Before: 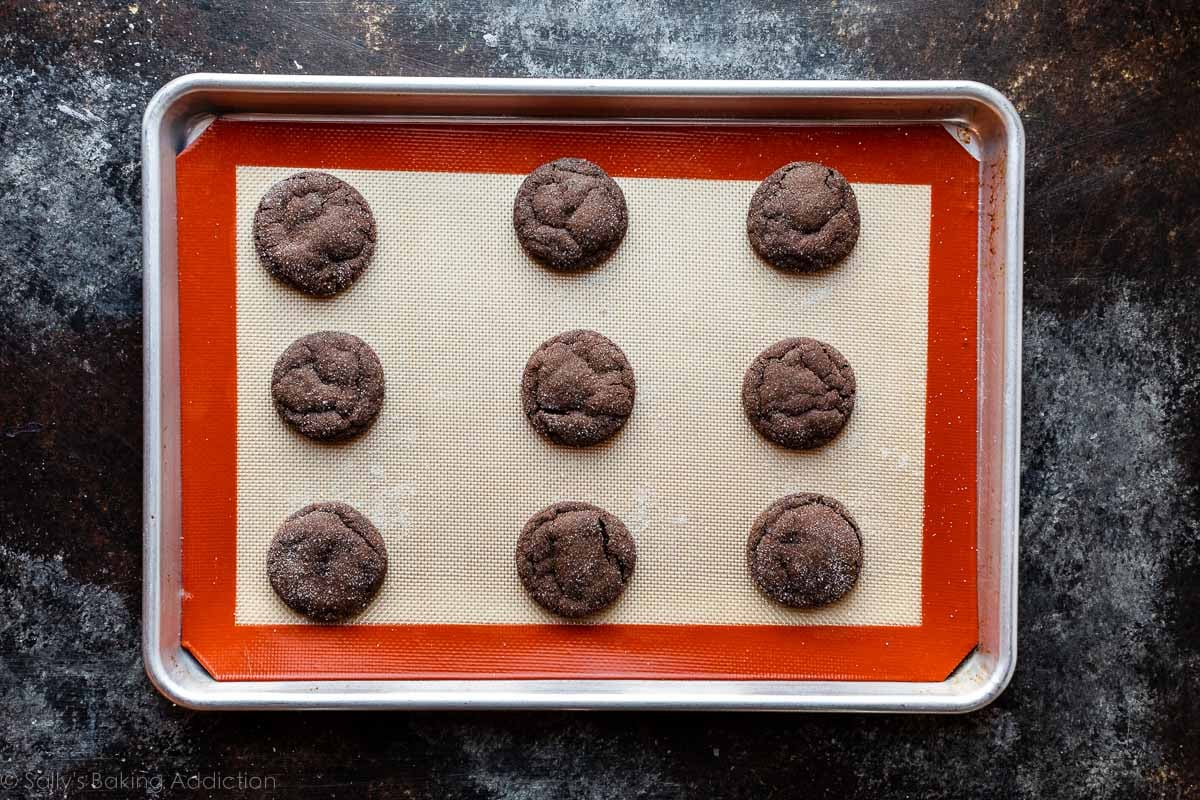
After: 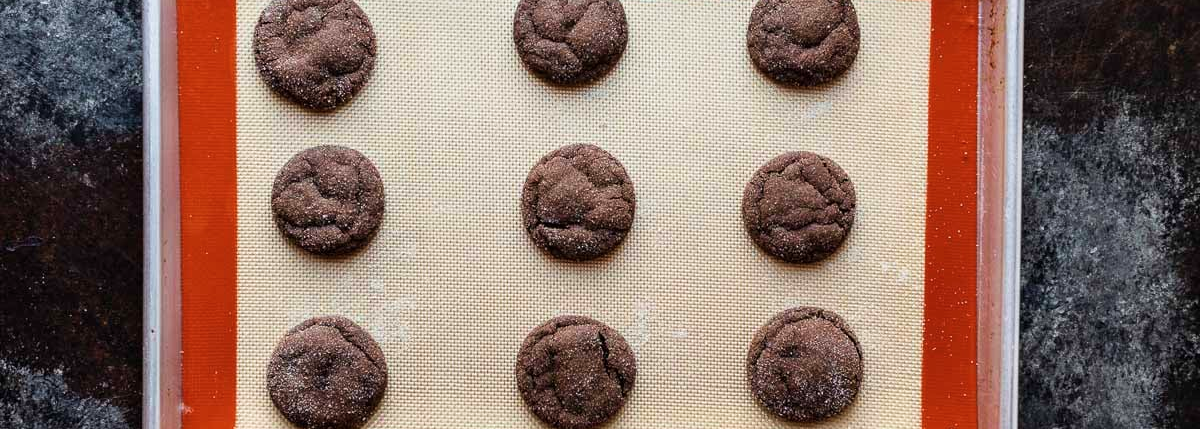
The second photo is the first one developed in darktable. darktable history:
velvia: on, module defaults
crop and rotate: top 23.265%, bottom 23.067%
contrast brightness saturation: saturation -0.056
